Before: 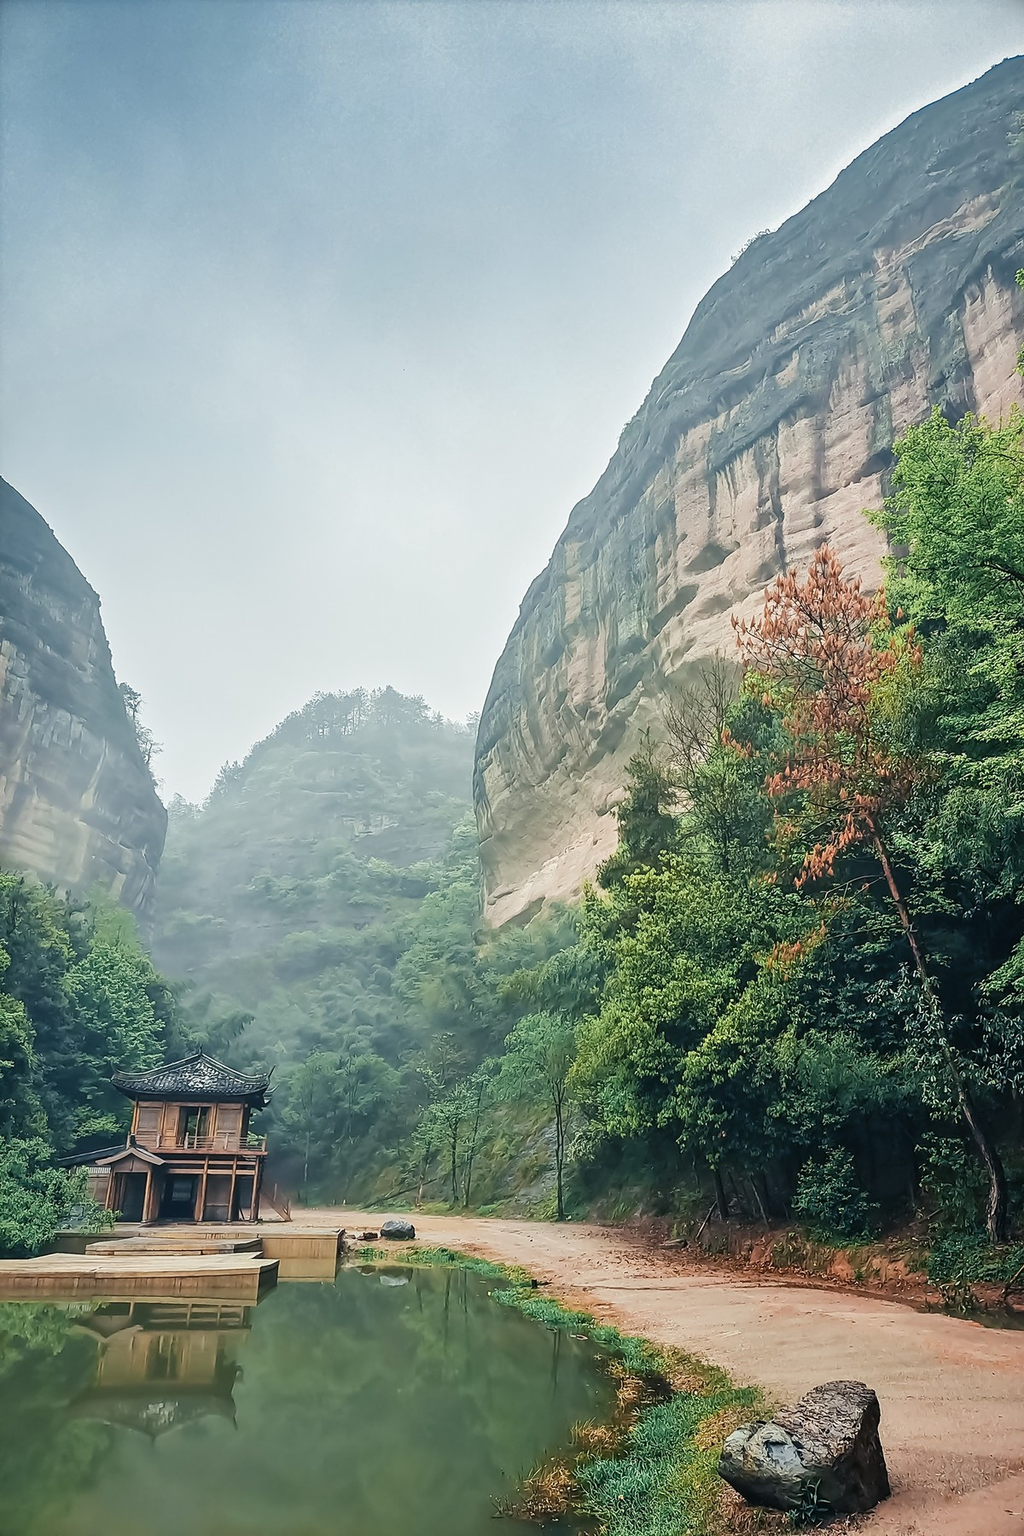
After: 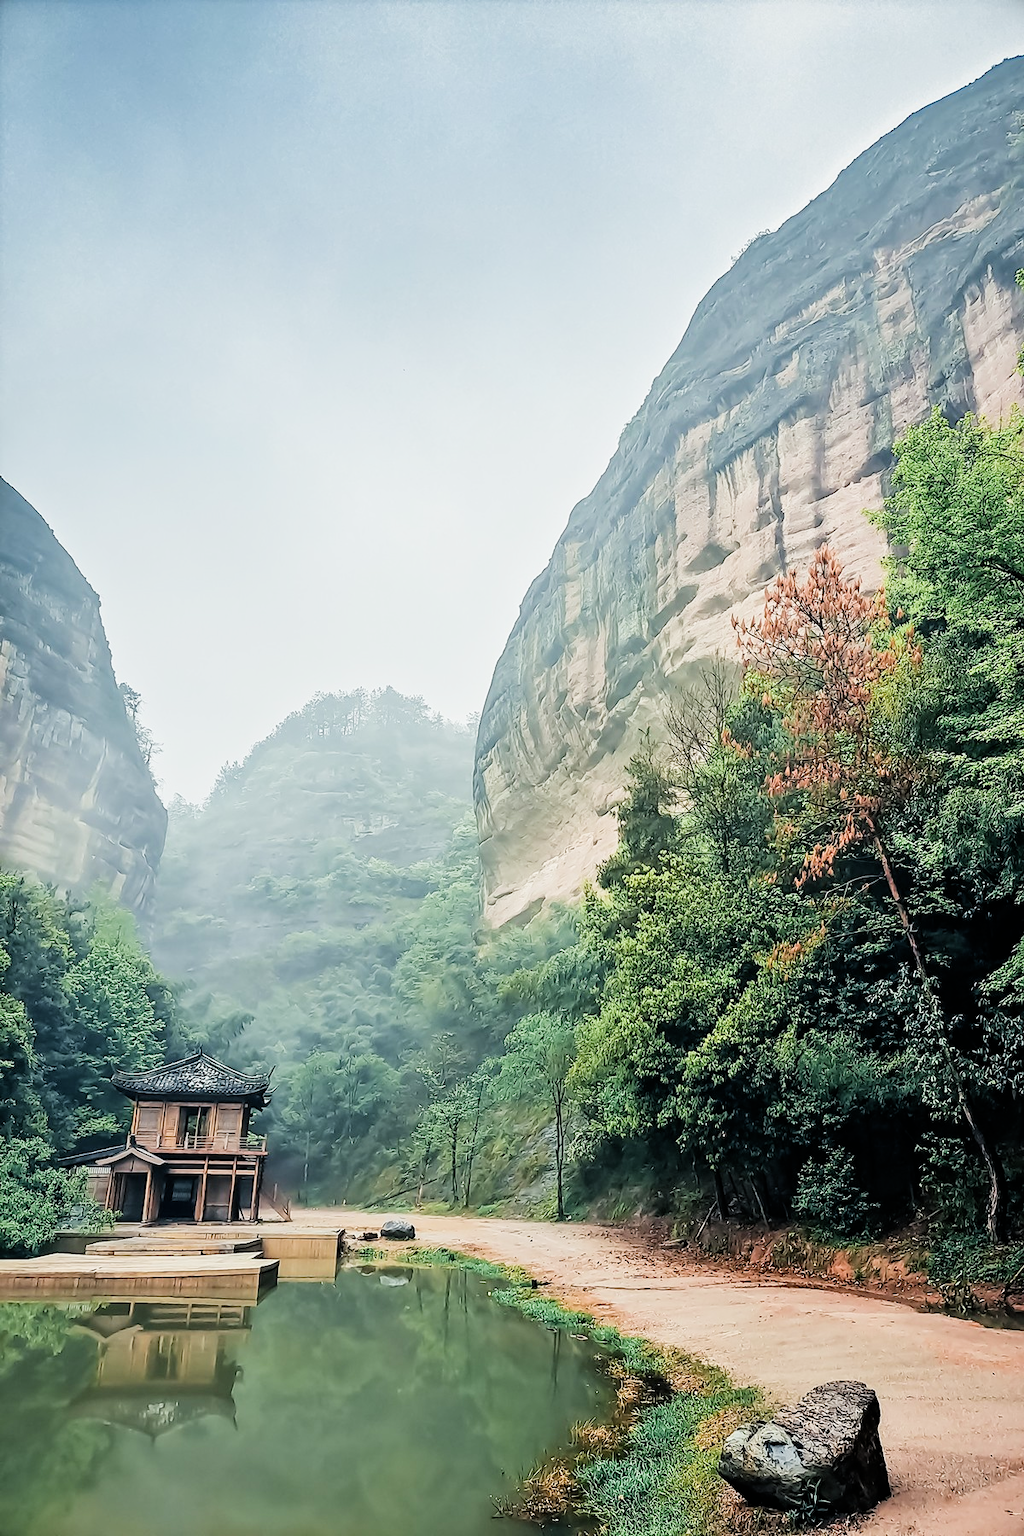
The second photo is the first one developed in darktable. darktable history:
filmic rgb: black relative exposure -5.1 EV, white relative exposure 3.51 EV, threshold 3.04 EV, hardness 3.18, contrast 1.189, highlights saturation mix -29.26%, enable highlight reconstruction true
exposure: black level correction 0.001, exposure 0.5 EV
